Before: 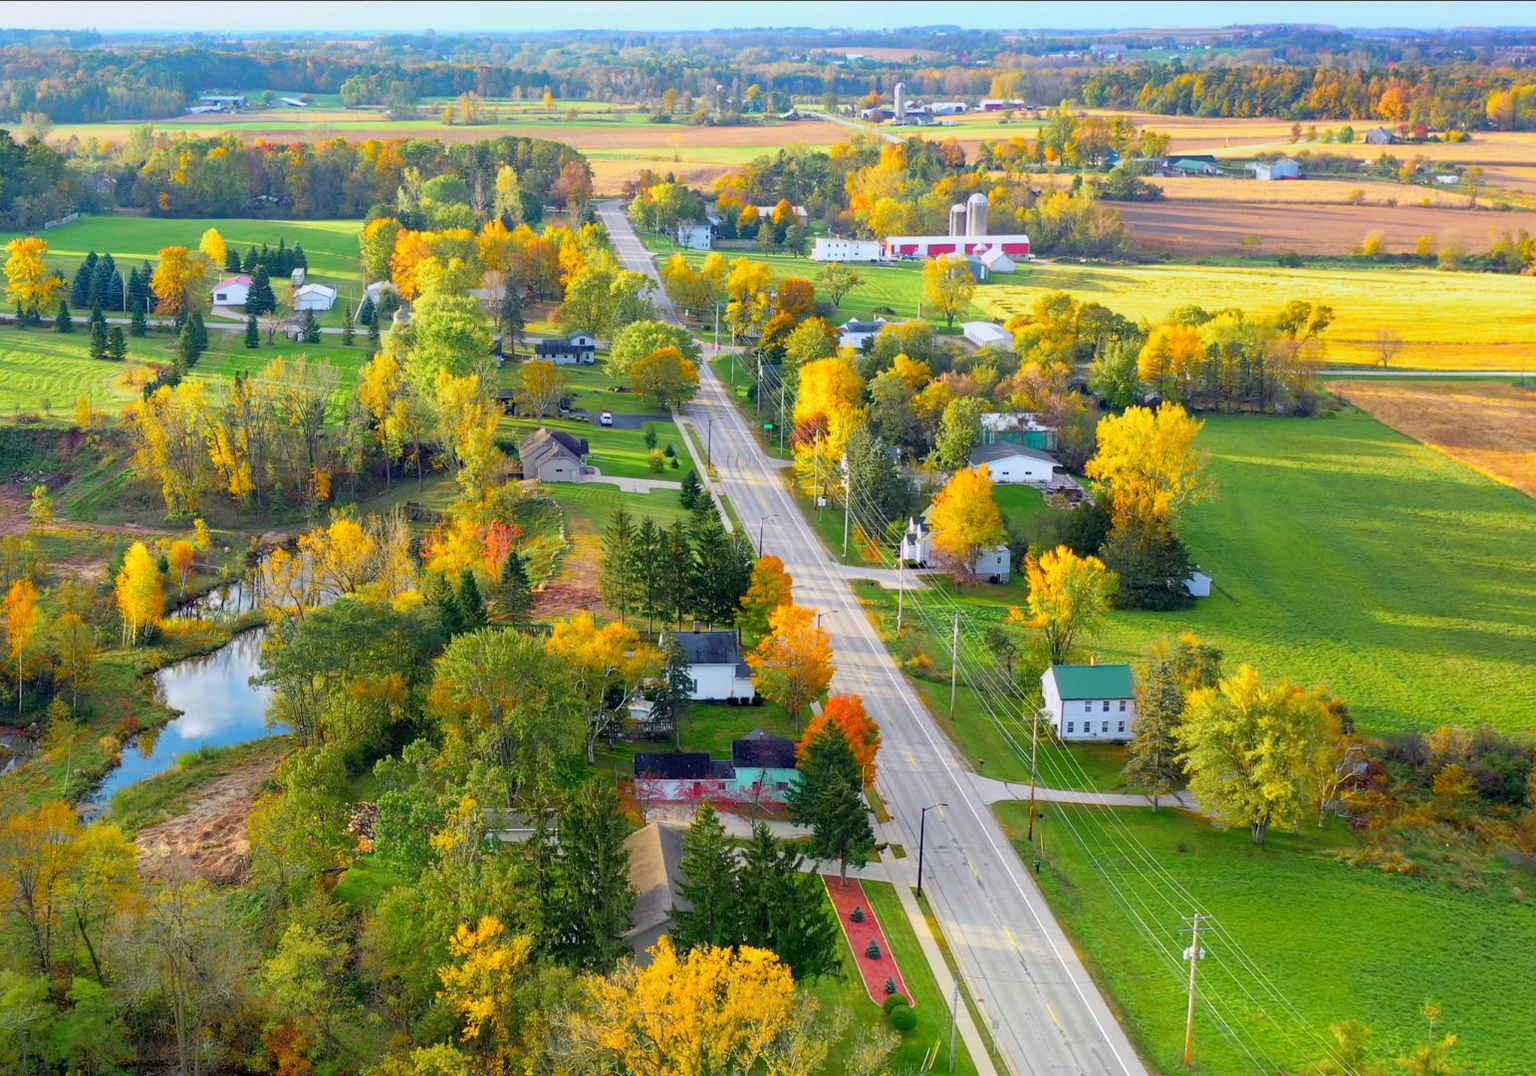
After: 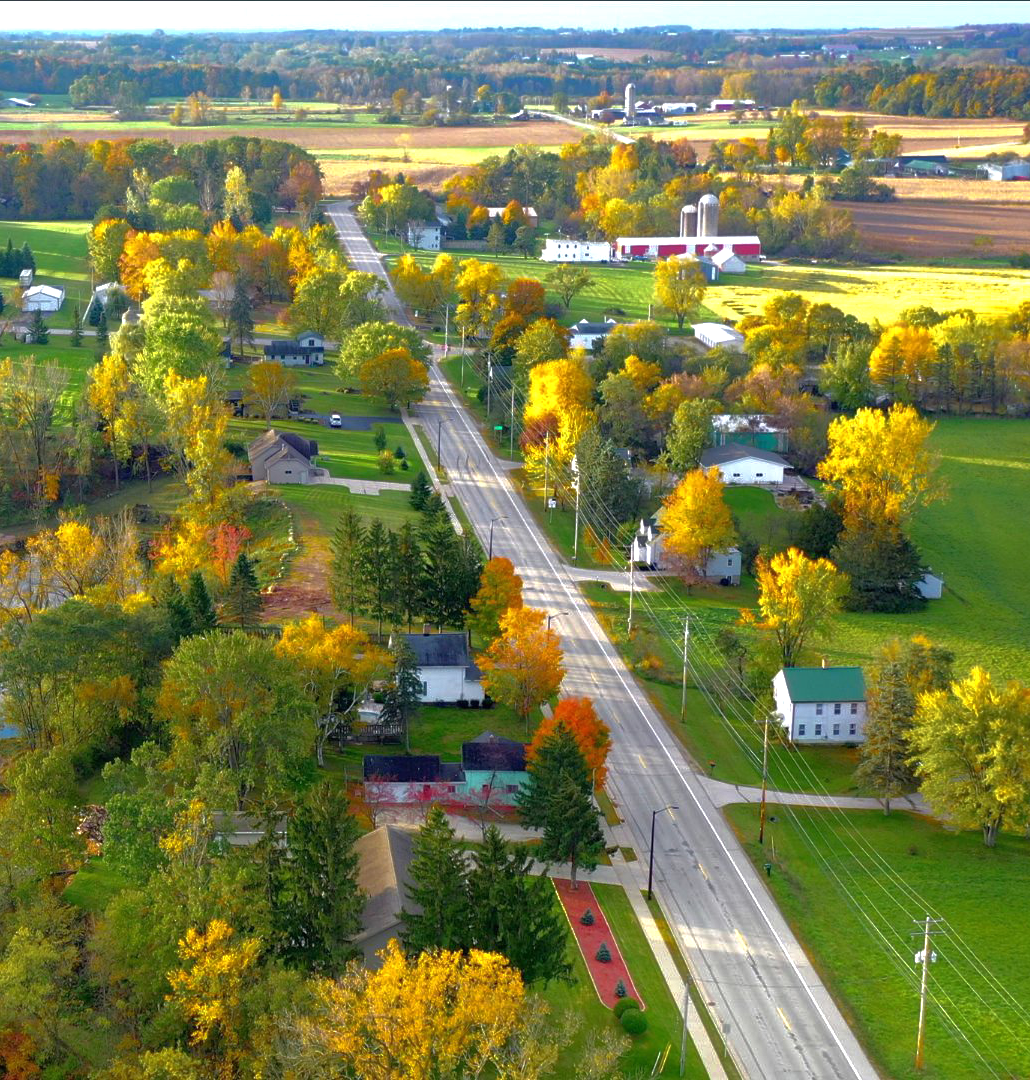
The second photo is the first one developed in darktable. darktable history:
exposure: black level correction 0, exposure 0.5 EV, compensate exposure bias true, compensate highlight preservation false
base curve: curves: ch0 [(0, 0) (0.826, 0.587) (1, 1)]
crop and rotate: left 17.732%, right 15.423%
